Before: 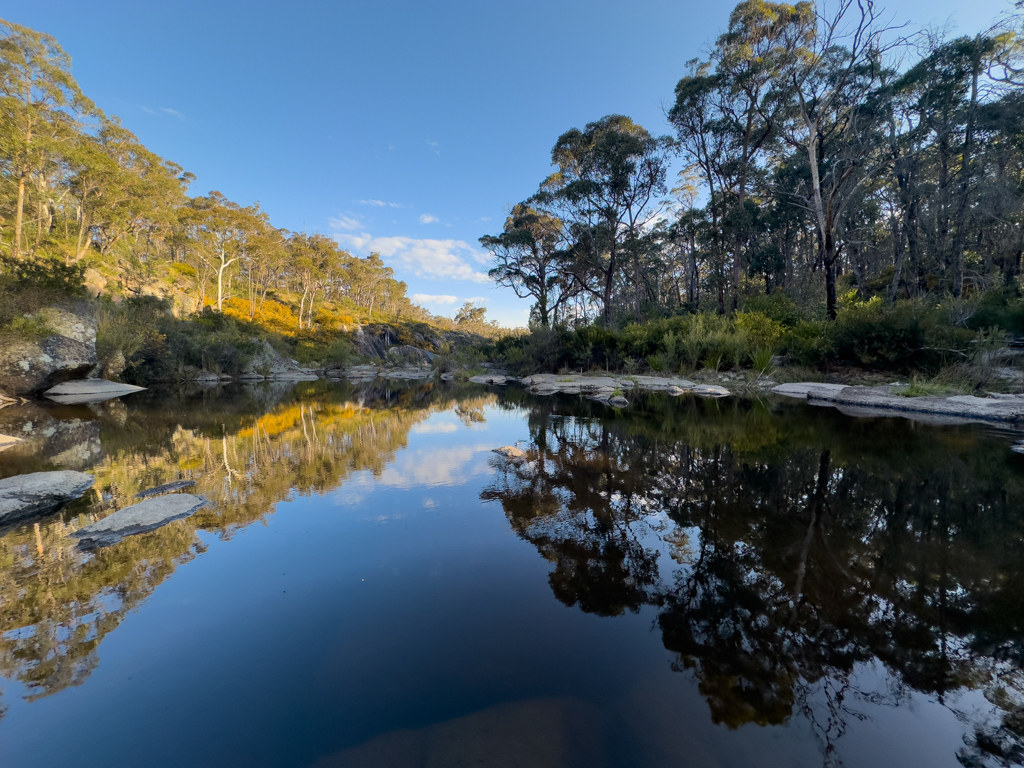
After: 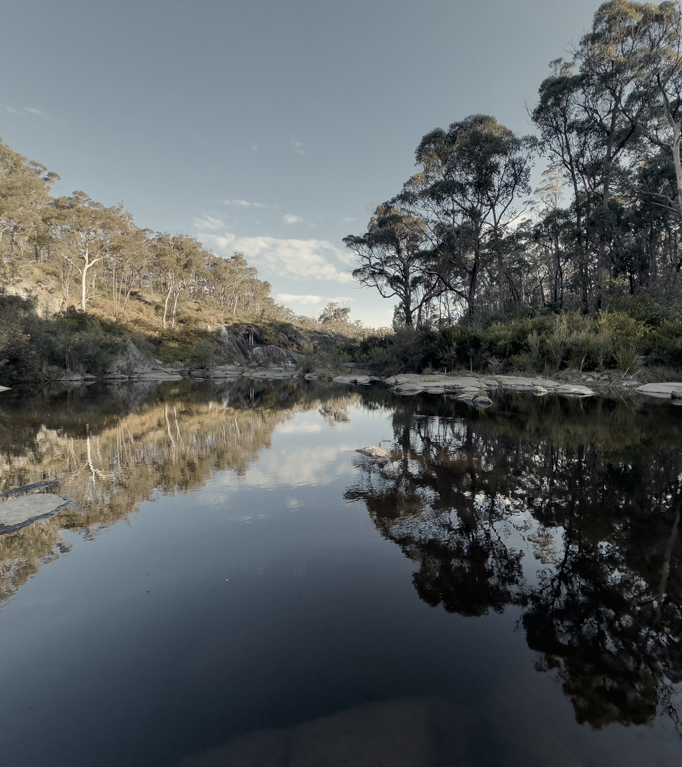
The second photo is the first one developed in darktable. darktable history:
tone equalizer: on, module defaults
crop and rotate: left 13.341%, right 20.017%
color balance rgb: highlights gain › chroma 7.993%, highlights gain › hue 85.16°, perceptual saturation grading › global saturation 20%, perceptual saturation grading › highlights -24.745%, perceptual saturation grading › shadows 50.039%
color zones: curves: ch1 [(0, 0.153) (0.143, 0.15) (0.286, 0.151) (0.429, 0.152) (0.571, 0.152) (0.714, 0.151) (0.857, 0.151) (1, 0.153)]
